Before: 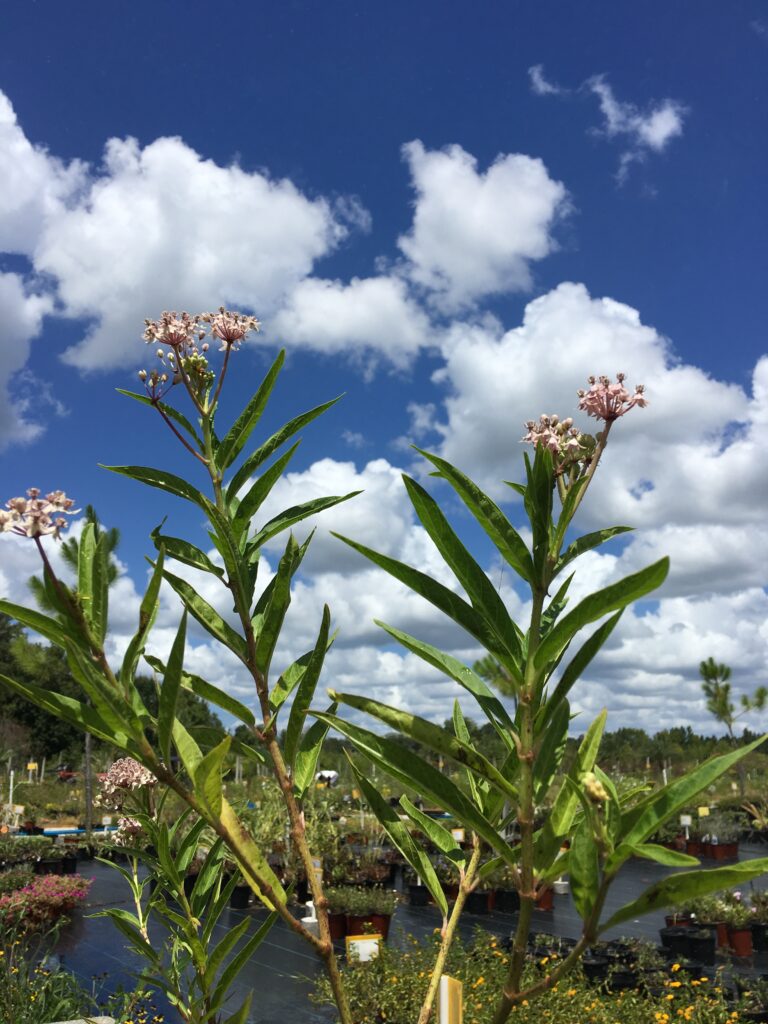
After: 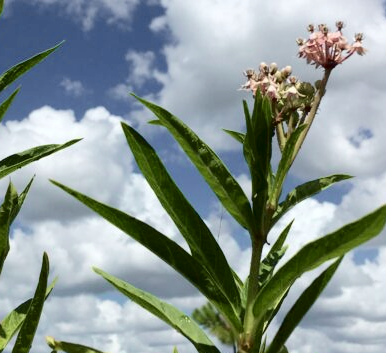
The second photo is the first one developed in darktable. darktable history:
crop: left 36.655%, top 34.441%, right 13.057%, bottom 30.994%
tone curve: curves: ch0 [(0.003, 0) (0.066, 0.031) (0.16, 0.089) (0.269, 0.218) (0.395, 0.408) (0.517, 0.56) (0.684, 0.734) (0.791, 0.814) (1, 1)]; ch1 [(0, 0) (0.164, 0.115) (0.337, 0.332) (0.39, 0.398) (0.464, 0.461) (0.501, 0.5) (0.507, 0.5) (0.534, 0.532) (0.577, 0.59) (0.652, 0.681) (0.733, 0.764) (0.819, 0.823) (1, 1)]; ch2 [(0, 0) (0.337, 0.382) (0.464, 0.476) (0.501, 0.5) (0.527, 0.54) (0.551, 0.565) (0.628, 0.632) (0.689, 0.686) (1, 1)], color space Lab, independent channels, preserve colors none
